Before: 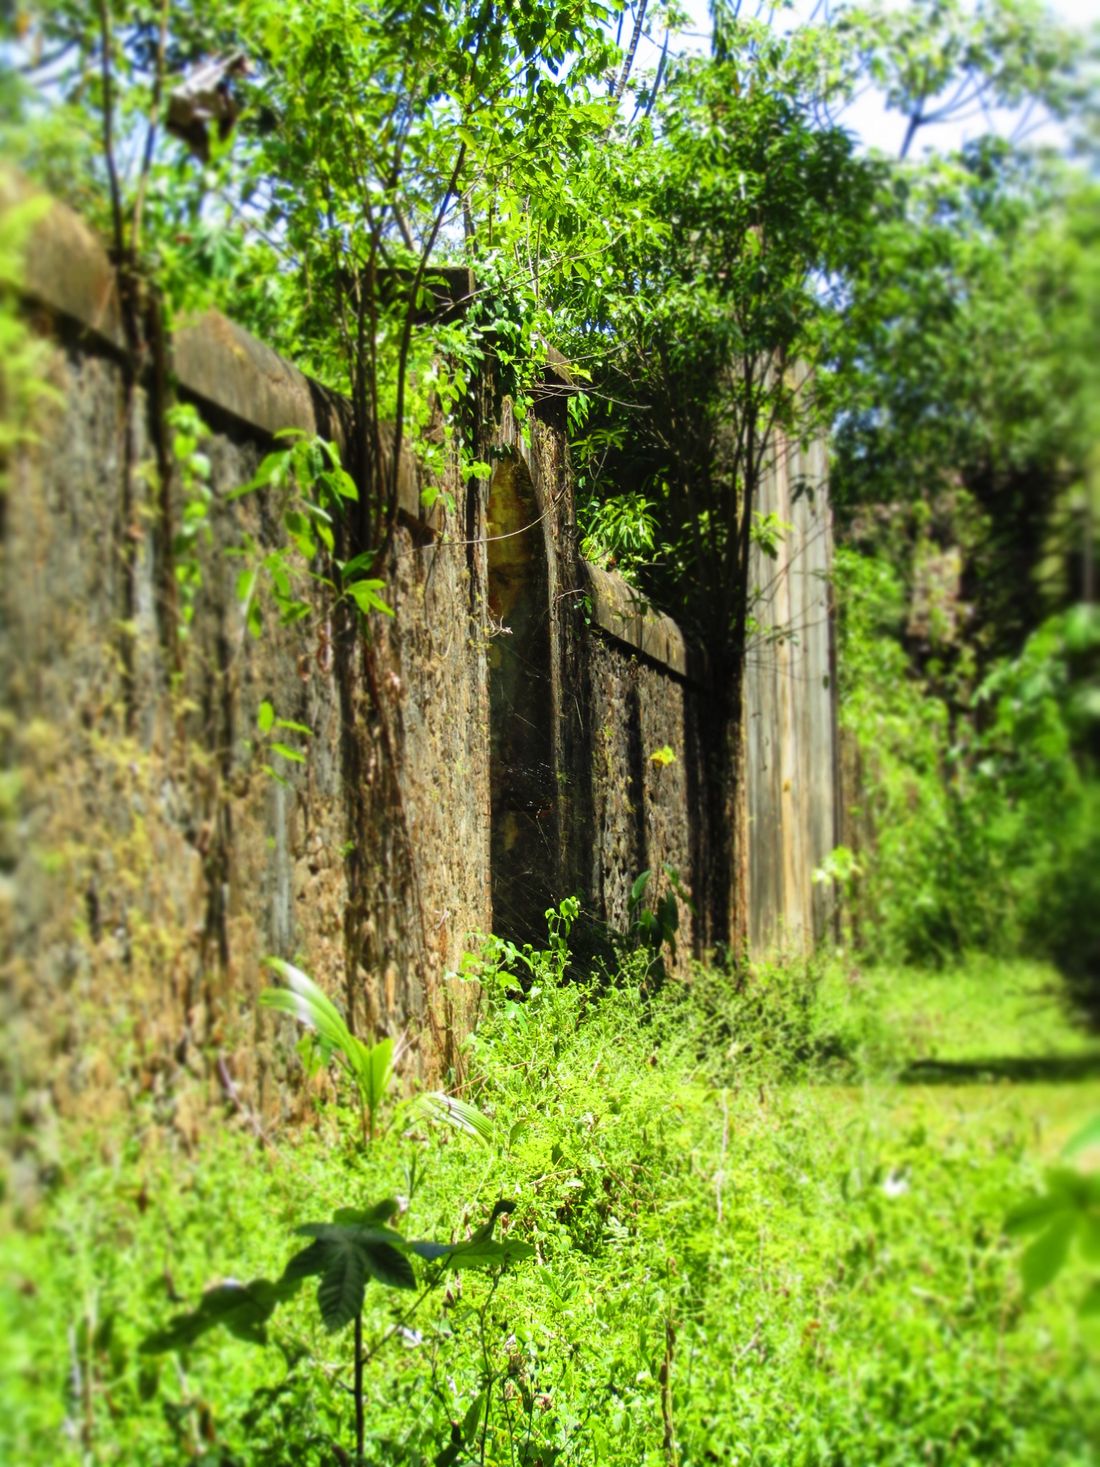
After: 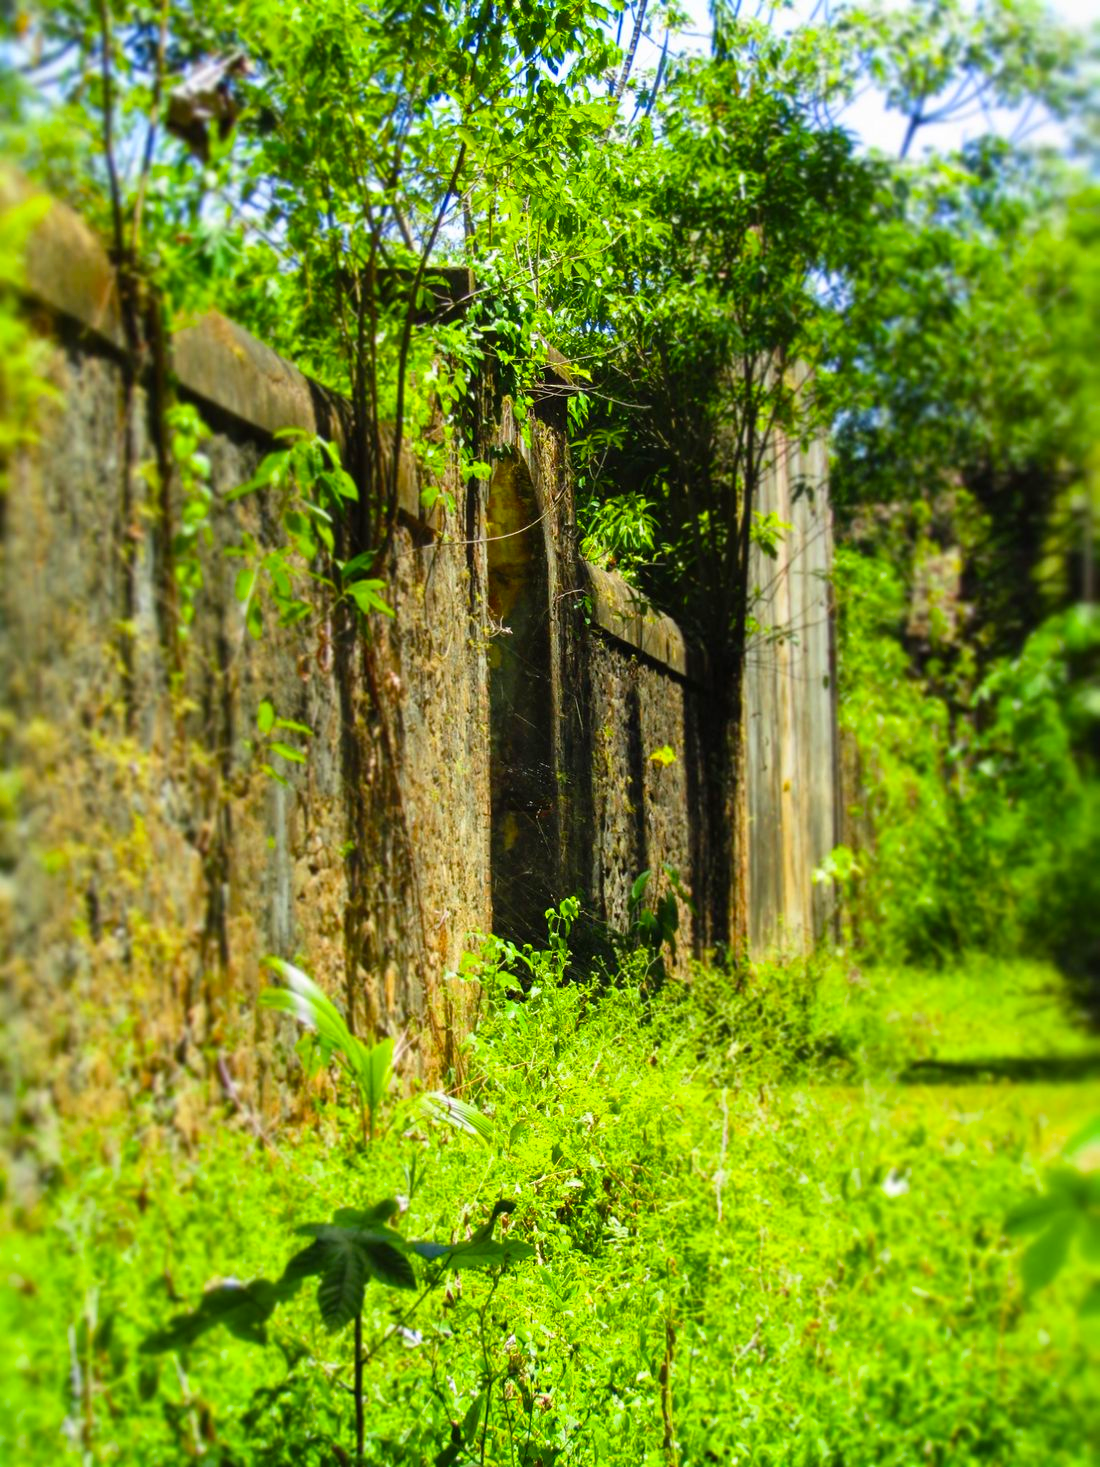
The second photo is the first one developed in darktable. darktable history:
color balance rgb: shadows lift › chroma 0.849%, shadows lift › hue 112.72°, perceptual saturation grading › global saturation 19.951%, perceptual brilliance grading › global brilliance 2.98%, perceptual brilliance grading › highlights -3.351%, perceptual brilliance grading › shadows 2.802%, global vibrance 20%
